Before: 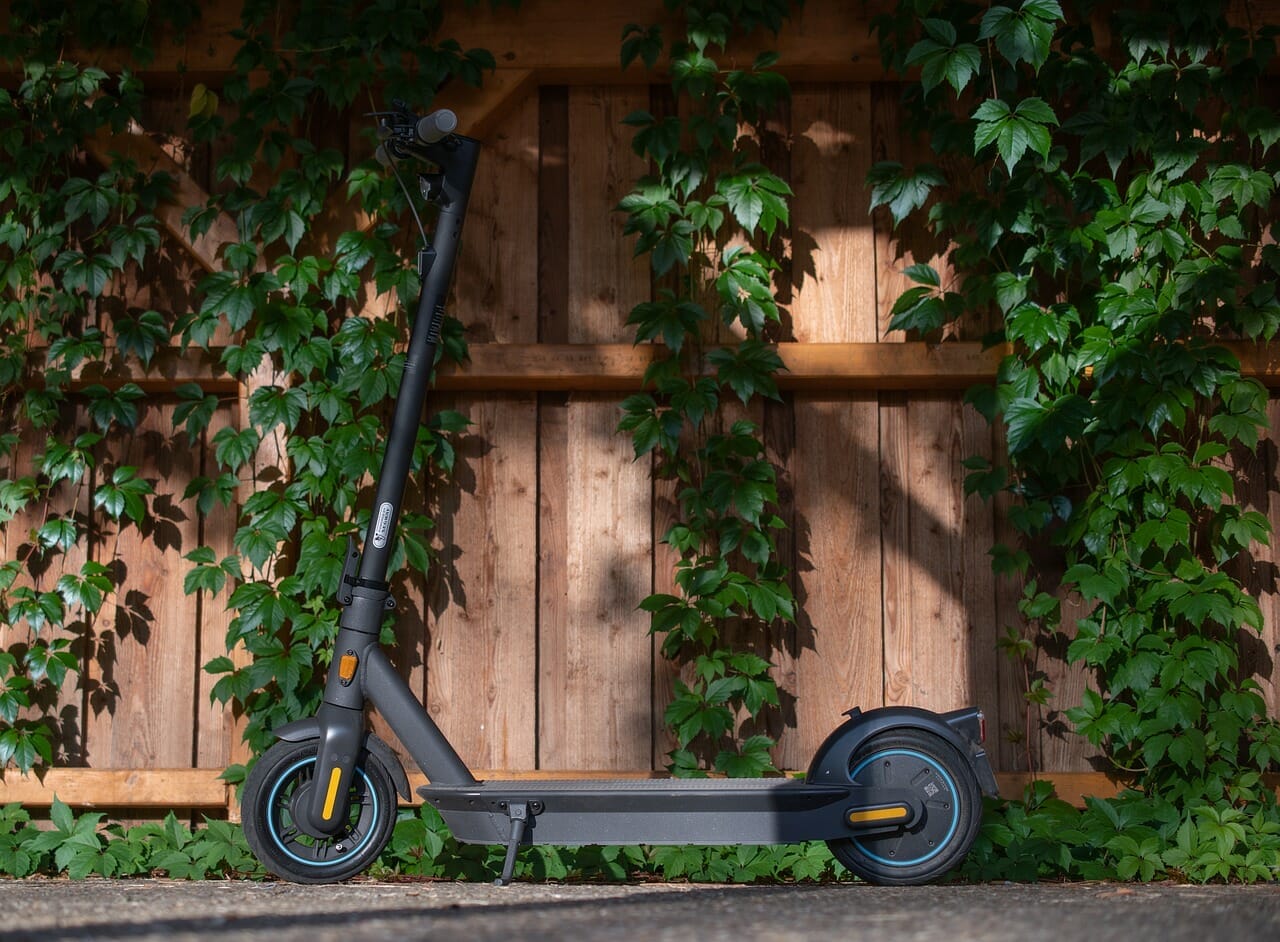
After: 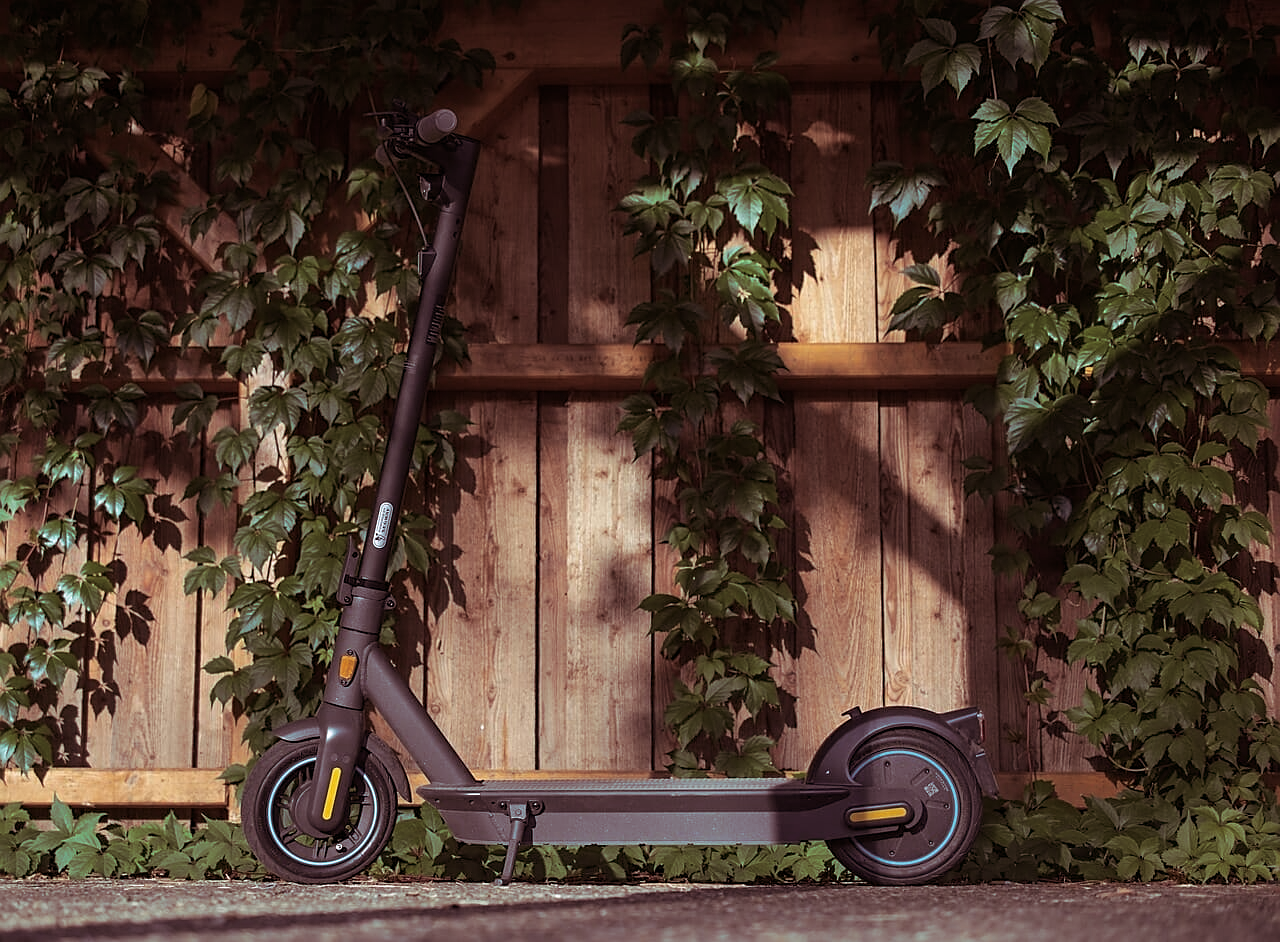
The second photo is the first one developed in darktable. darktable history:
sharpen: on, module defaults
color correction: highlights a* -6.69, highlights b* 0.49
split-toning: highlights › hue 298.8°, highlights › saturation 0.73, compress 41.76%
